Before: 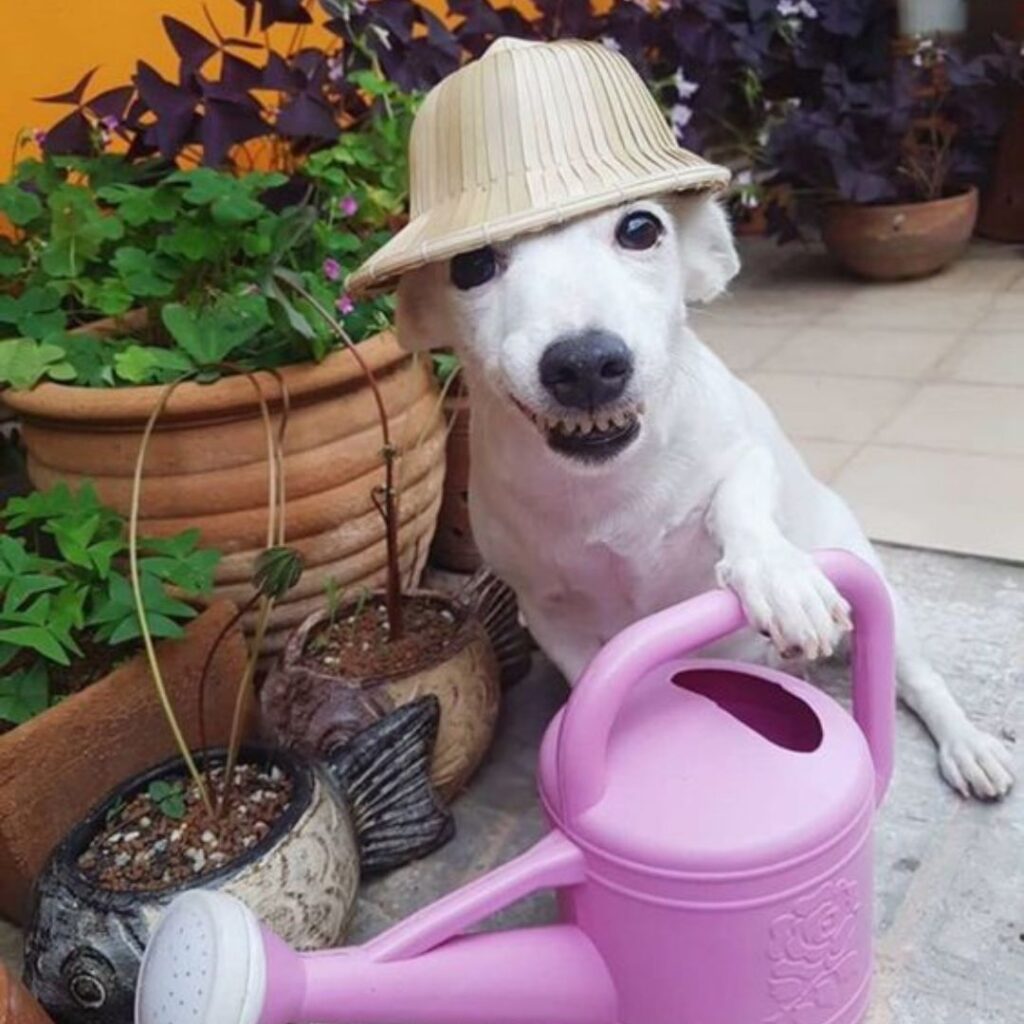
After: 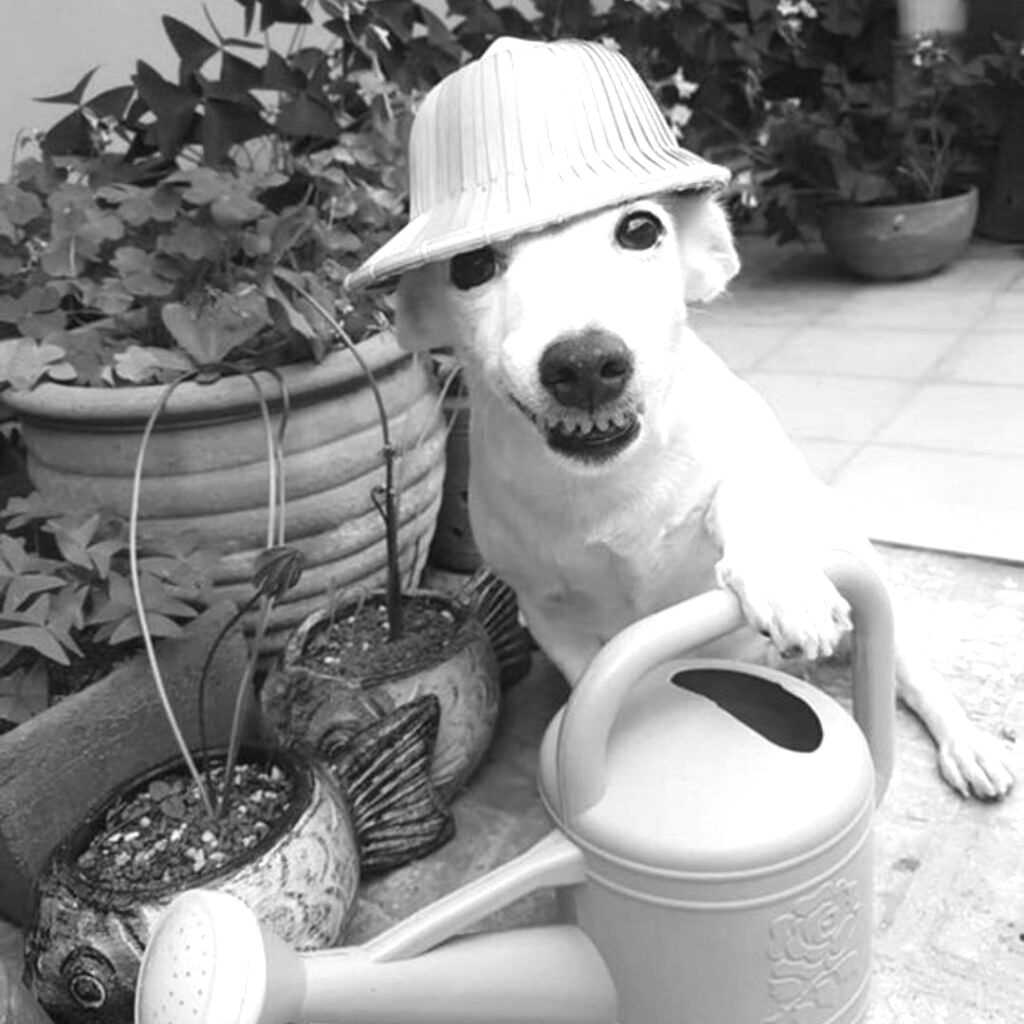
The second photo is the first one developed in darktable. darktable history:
white balance: emerald 1
monochrome: on, module defaults
exposure: exposure 0.669 EV, compensate highlight preservation false
